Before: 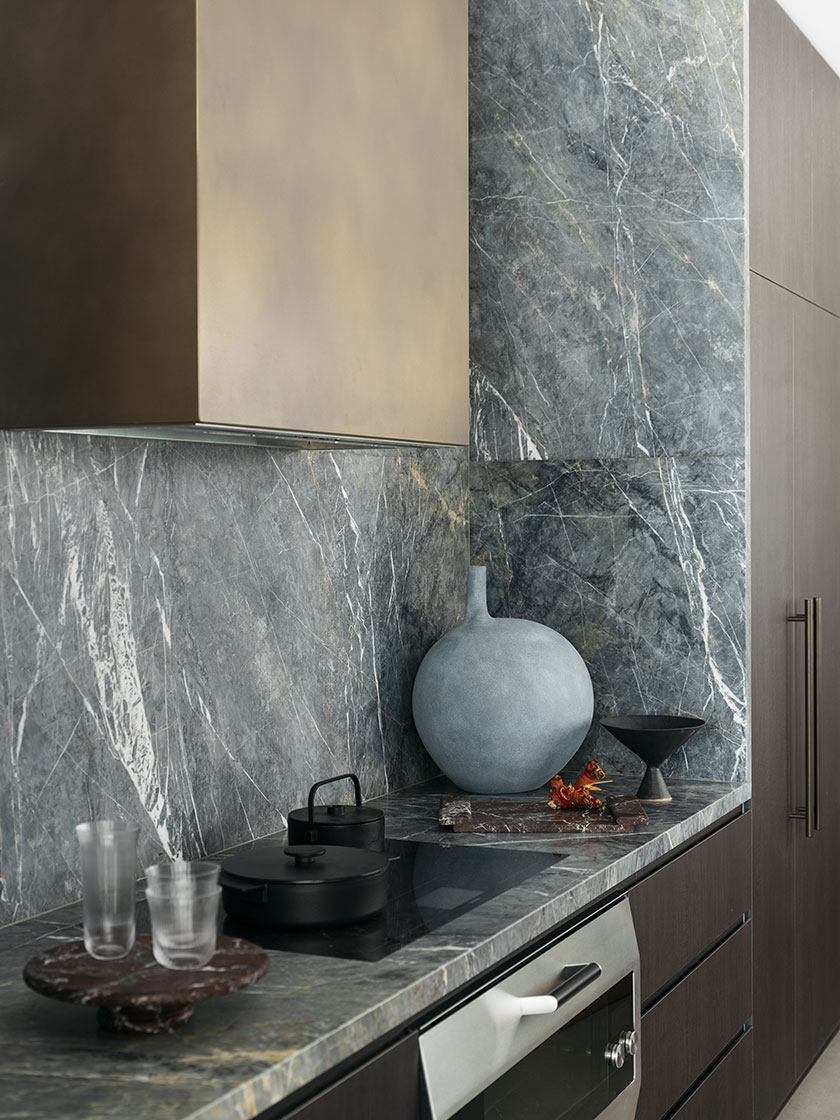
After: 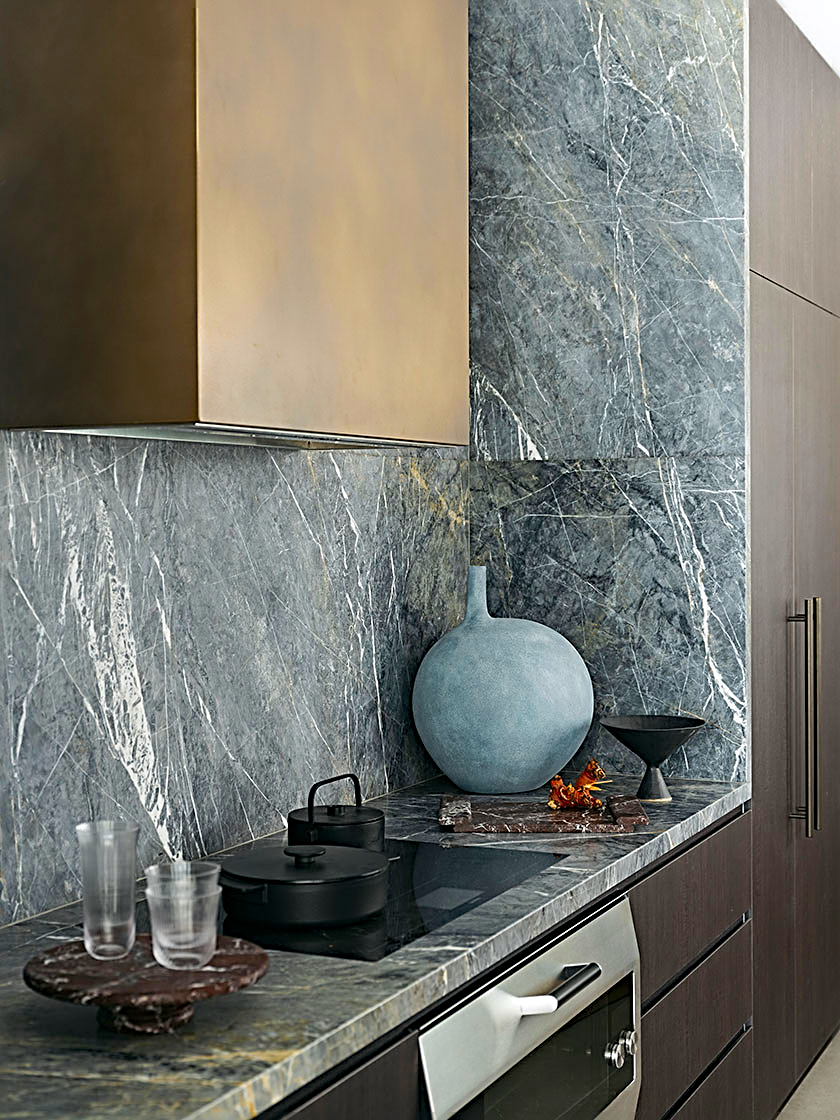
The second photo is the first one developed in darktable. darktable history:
rotate and perspective: automatic cropping original format, crop left 0, crop top 0
haze removal: compatibility mode true, adaptive false
color balance rgb: perceptual saturation grading › global saturation 25%, perceptual brilliance grading › mid-tones 10%, perceptual brilliance grading › shadows 15%, global vibrance 20%
sharpen: radius 2.817, amount 0.715
